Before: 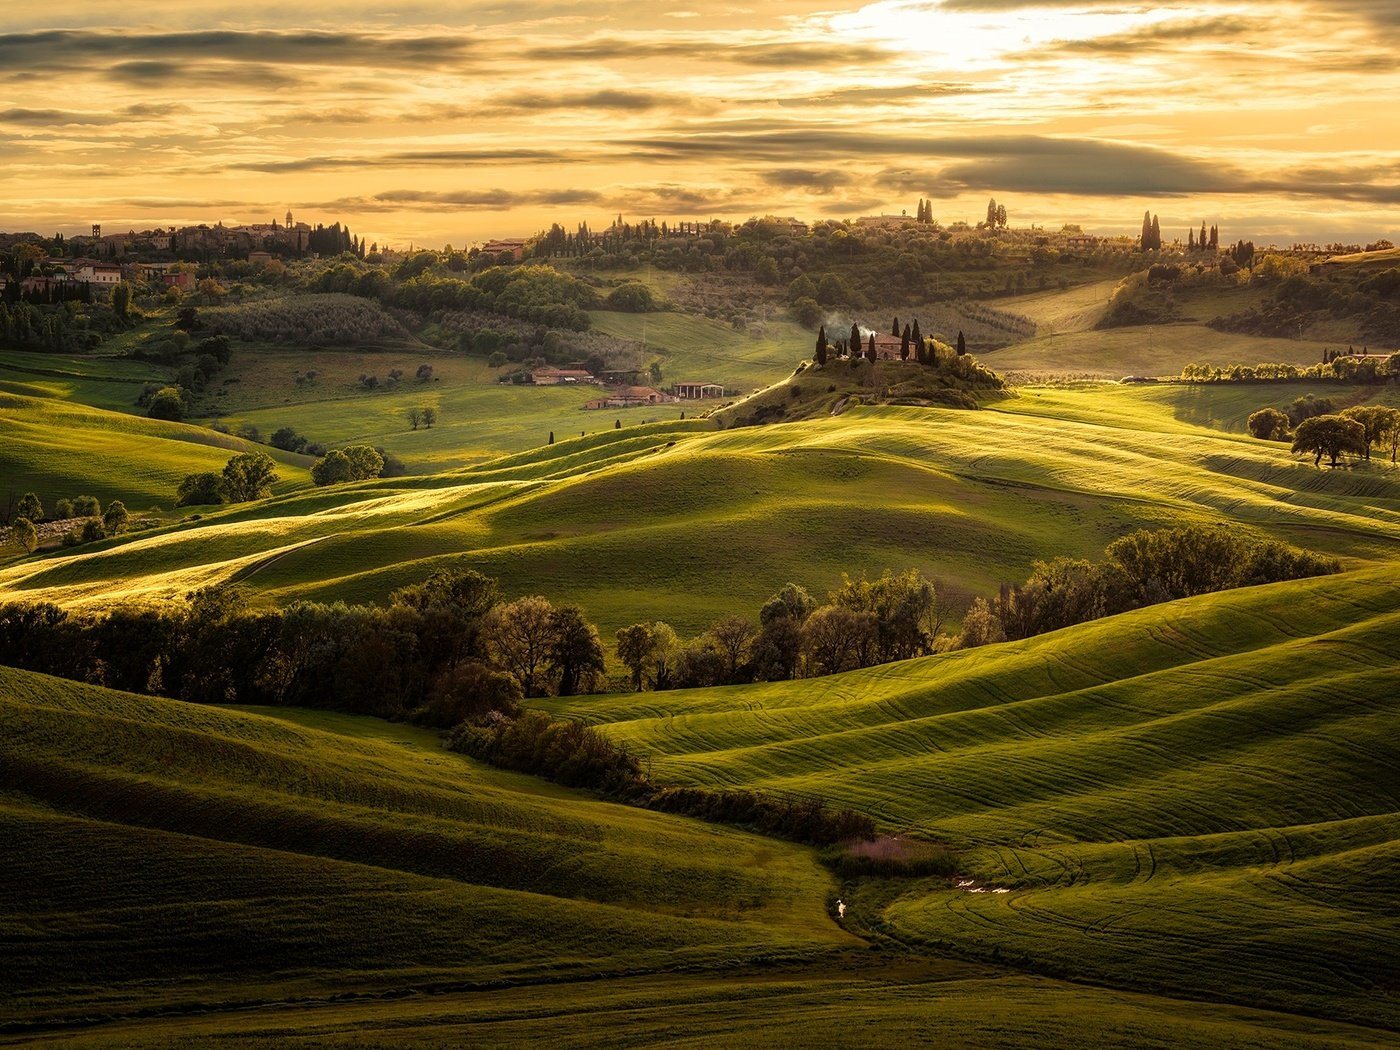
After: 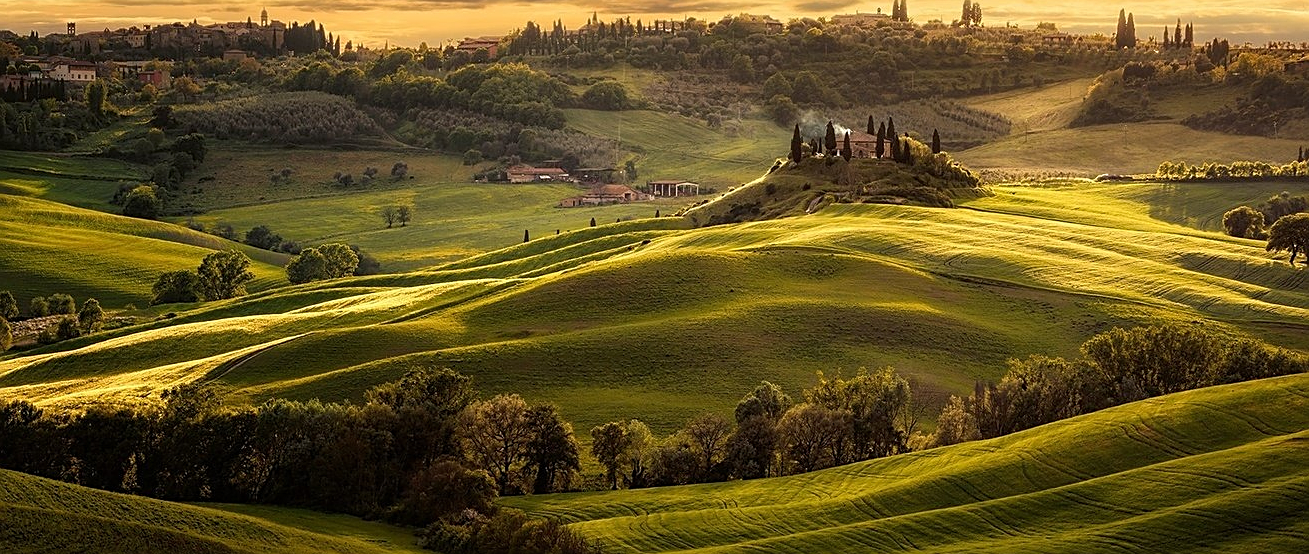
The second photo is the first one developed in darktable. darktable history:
crop: left 1.829%, top 19.245%, right 4.662%, bottom 27.984%
sharpen: on, module defaults
